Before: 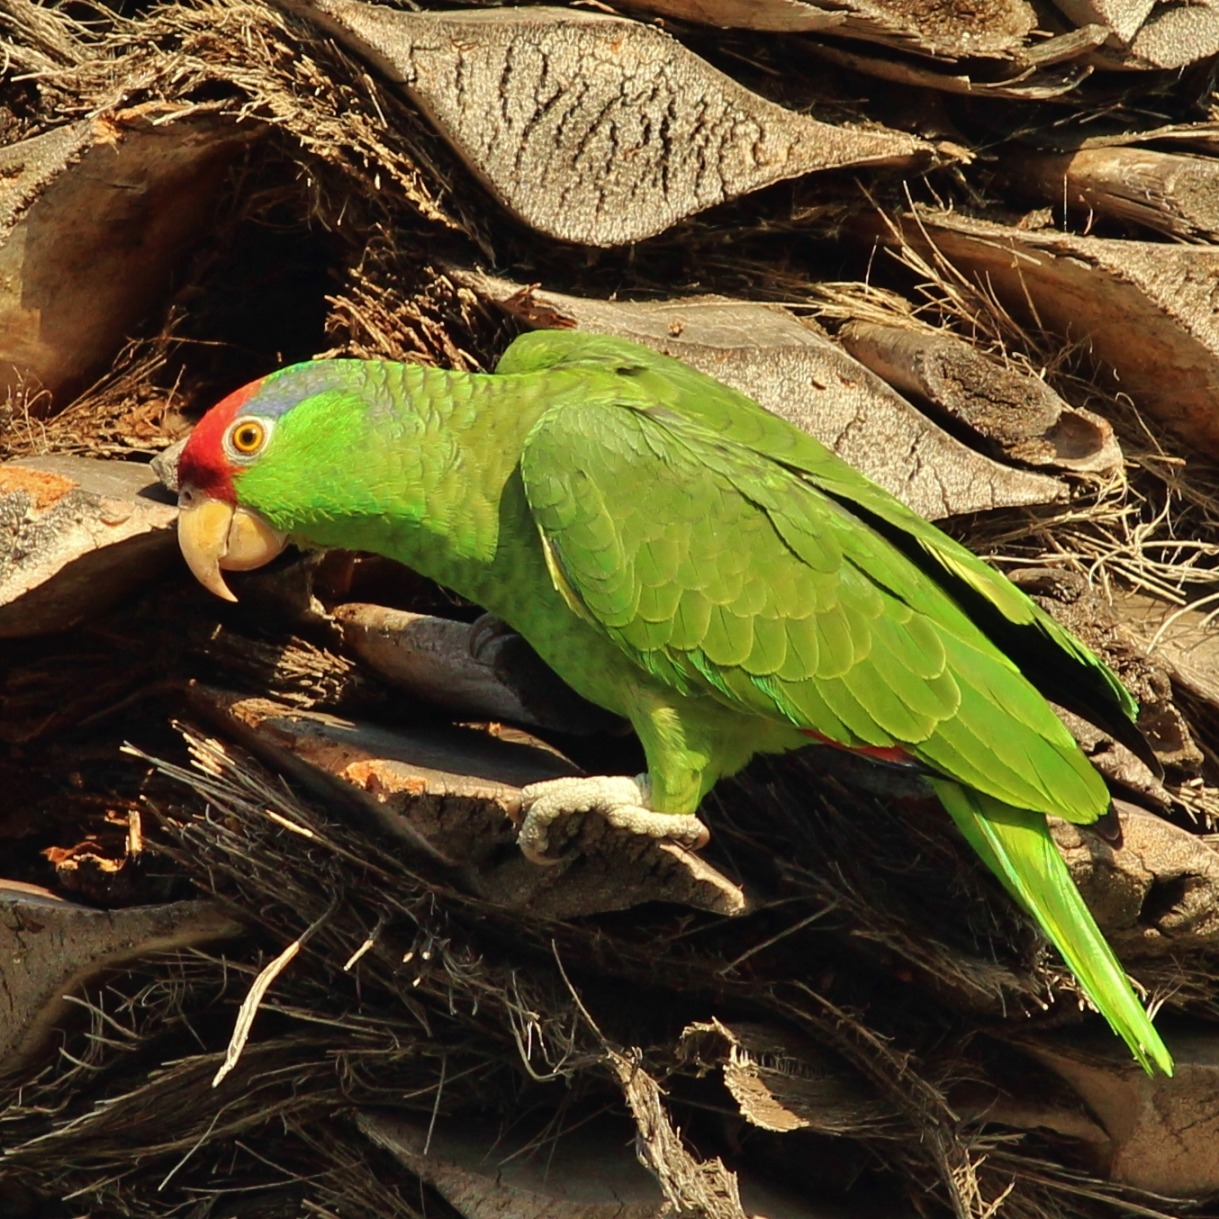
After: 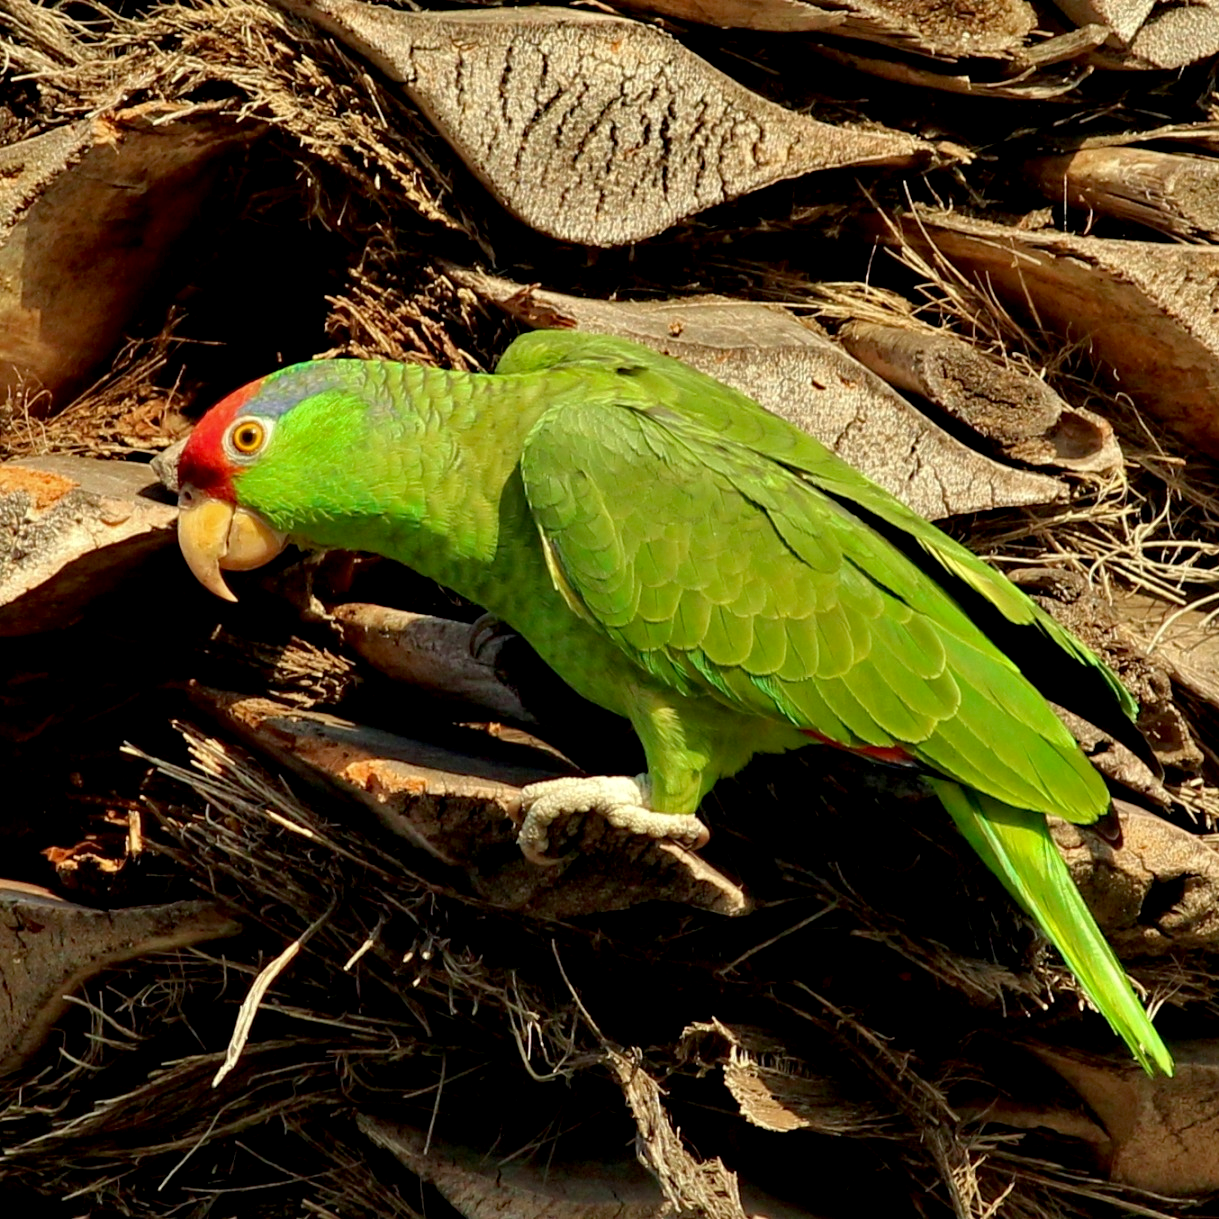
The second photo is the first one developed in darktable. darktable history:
haze removal: compatibility mode true, adaptive false
exposure: black level correction 0.01, exposure 0.01 EV, compensate exposure bias true, compensate highlight preservation false
